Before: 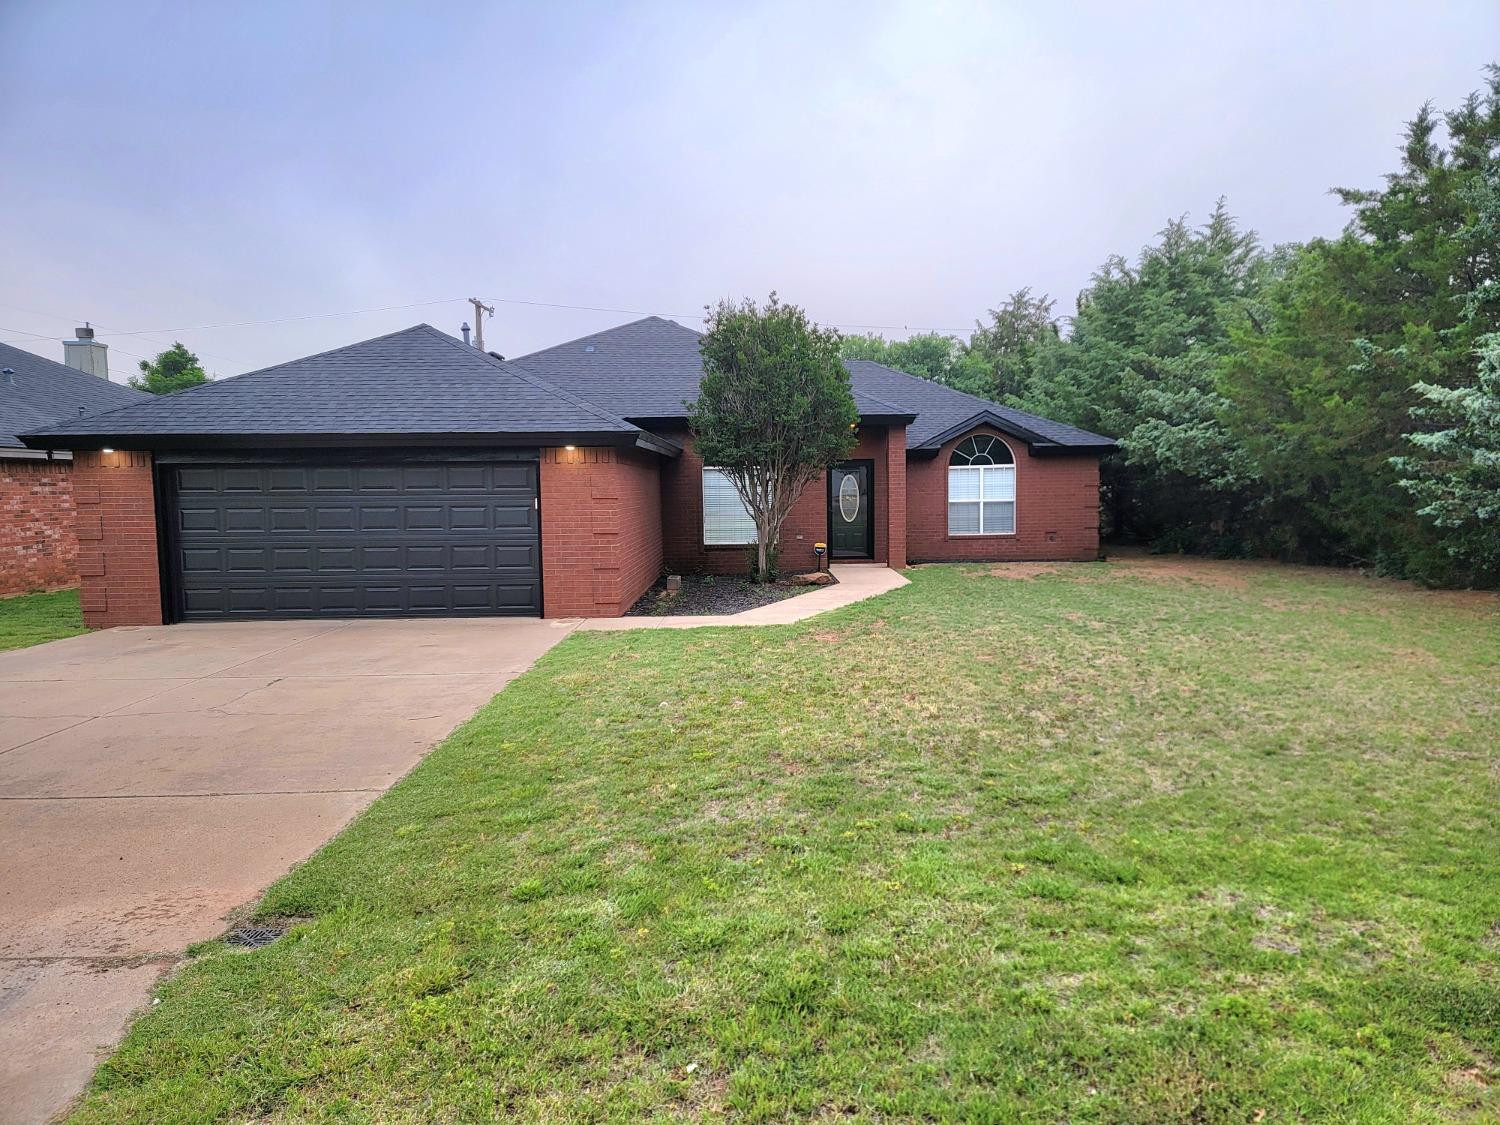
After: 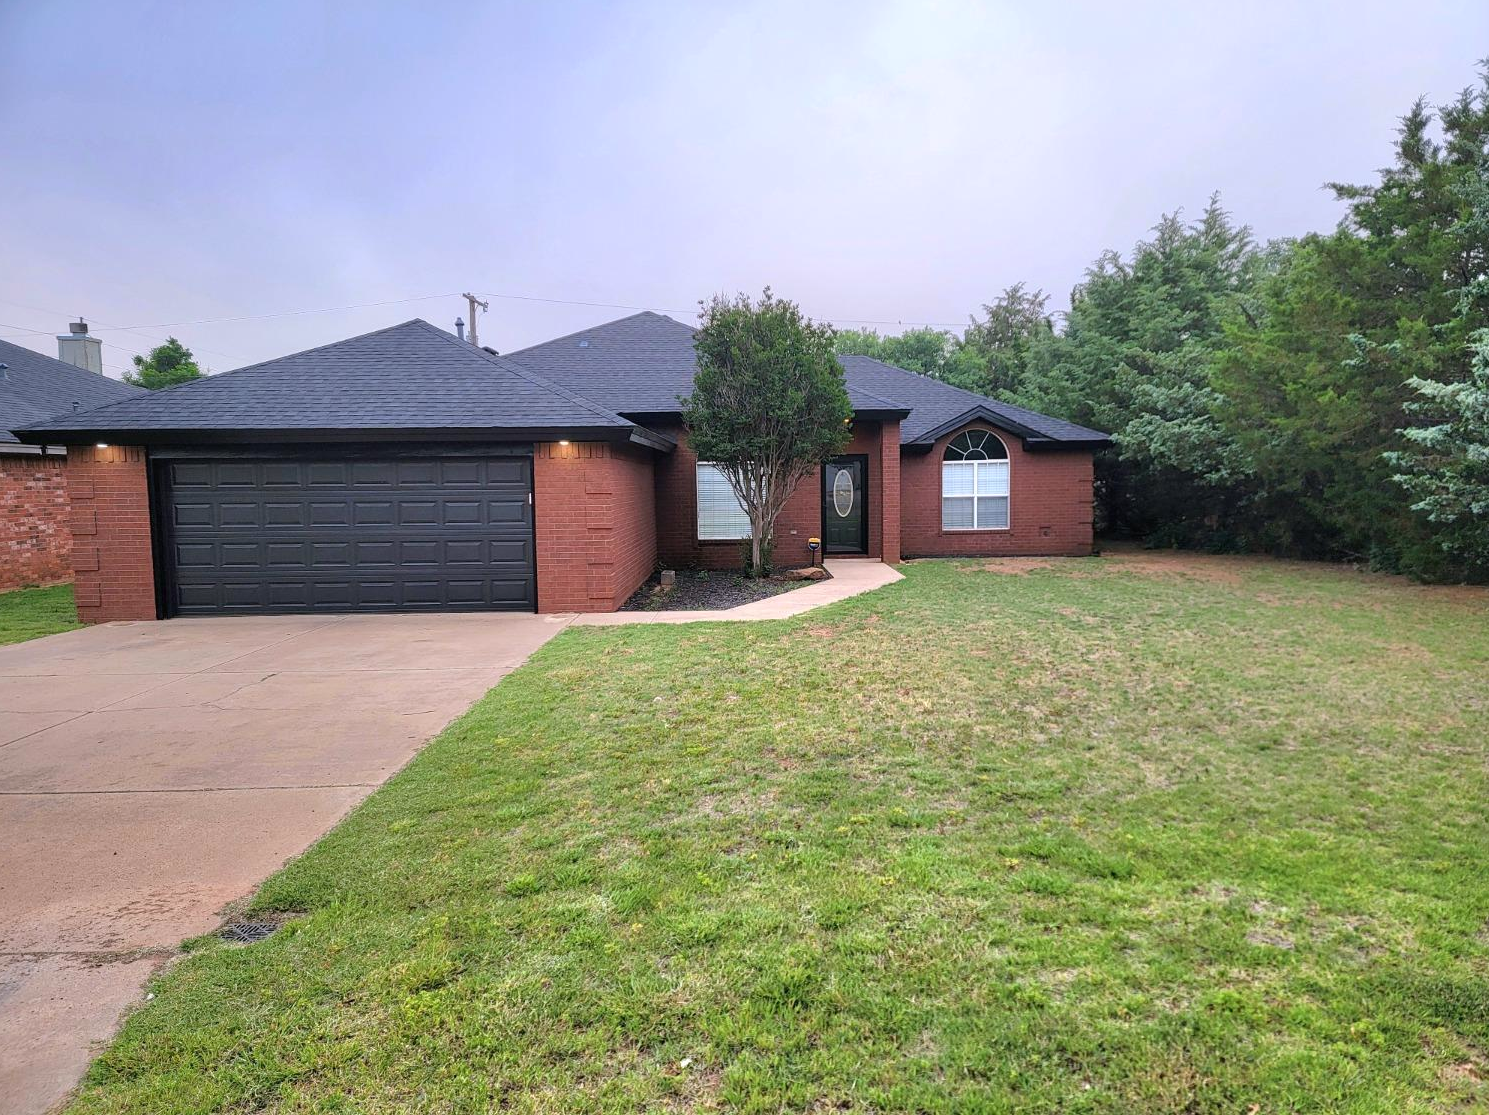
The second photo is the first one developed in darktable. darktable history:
crop: left 0.434%, top 0.485%, right 0.244%, bottom 0.386%
white balance: red 1.009, blue 1.027
